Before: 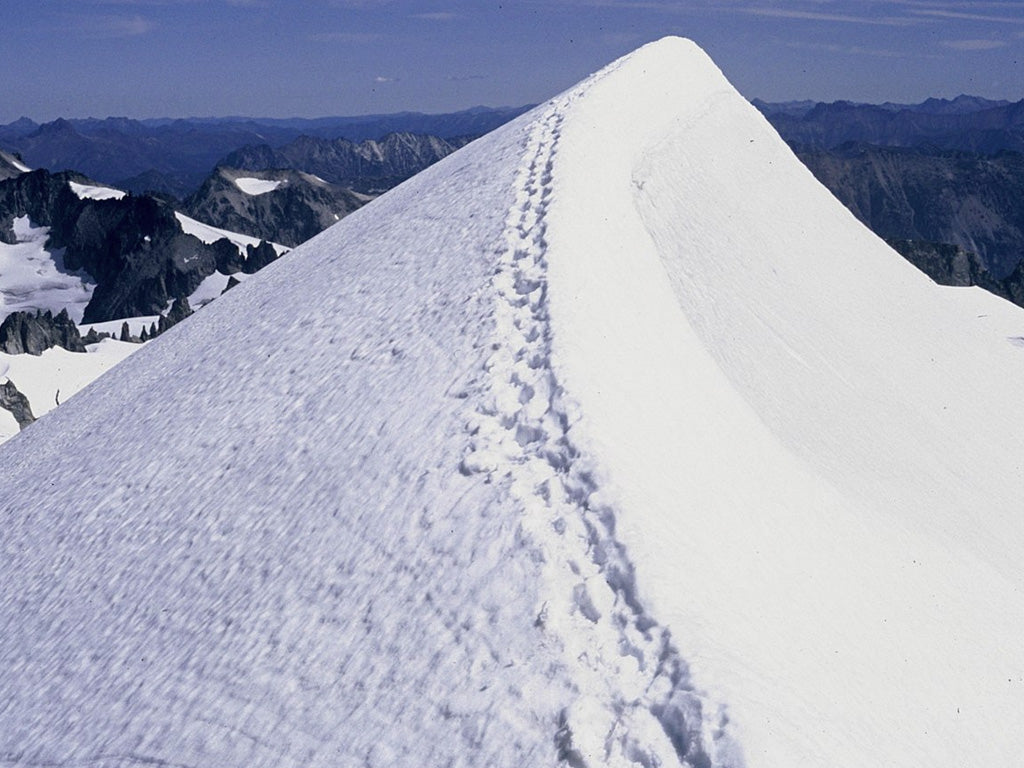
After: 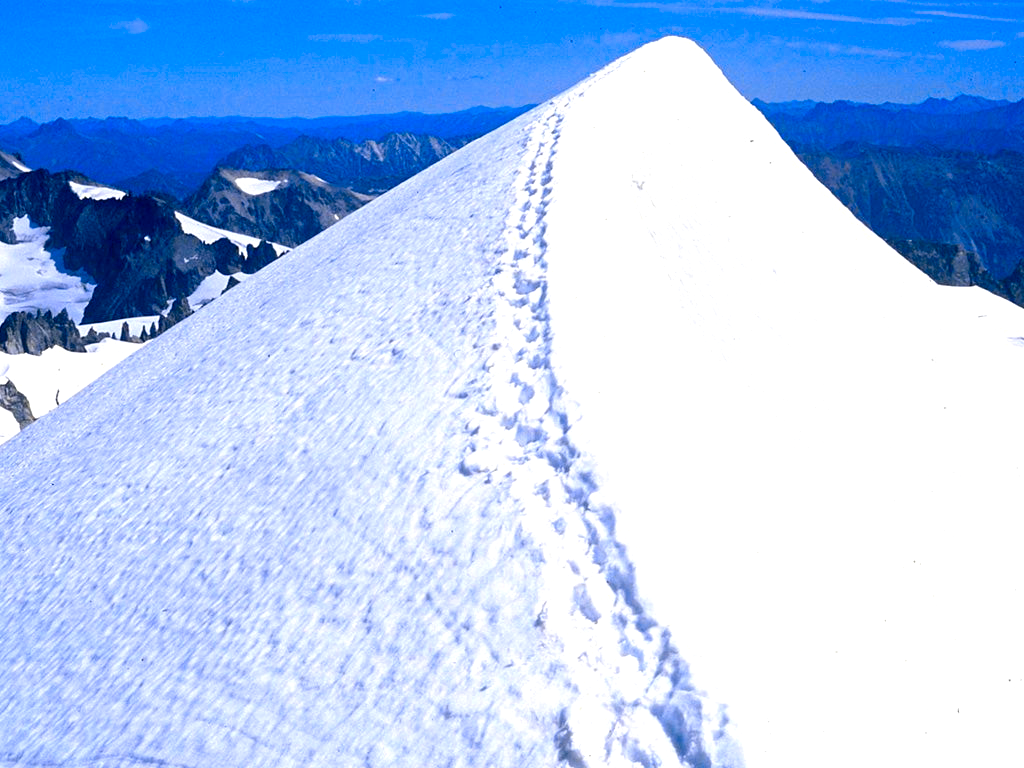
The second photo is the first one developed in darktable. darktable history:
color balance: output saturation 120%
exposure: exposure 0.6 EV, compensate highlight preservation false
color contrast: green-magenta contrast 1.12, blue-yellow contrast 1.95, unbound 0
